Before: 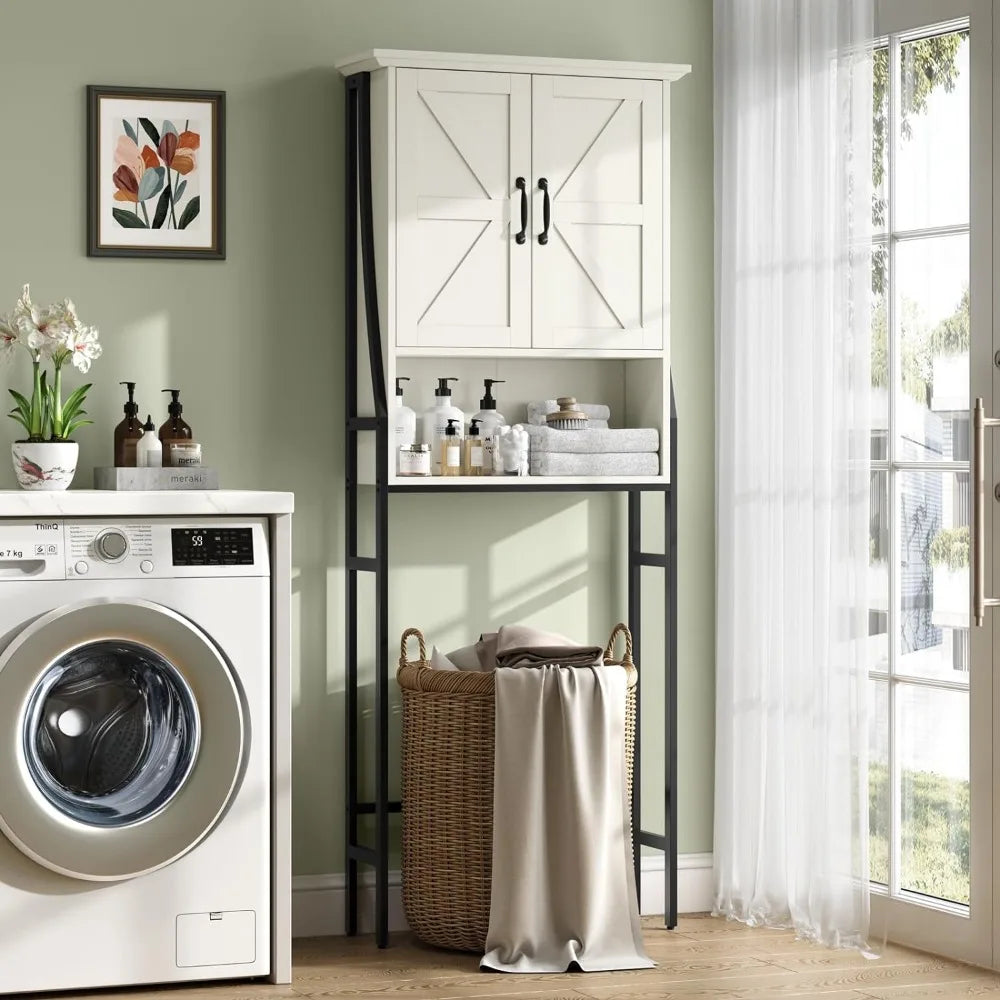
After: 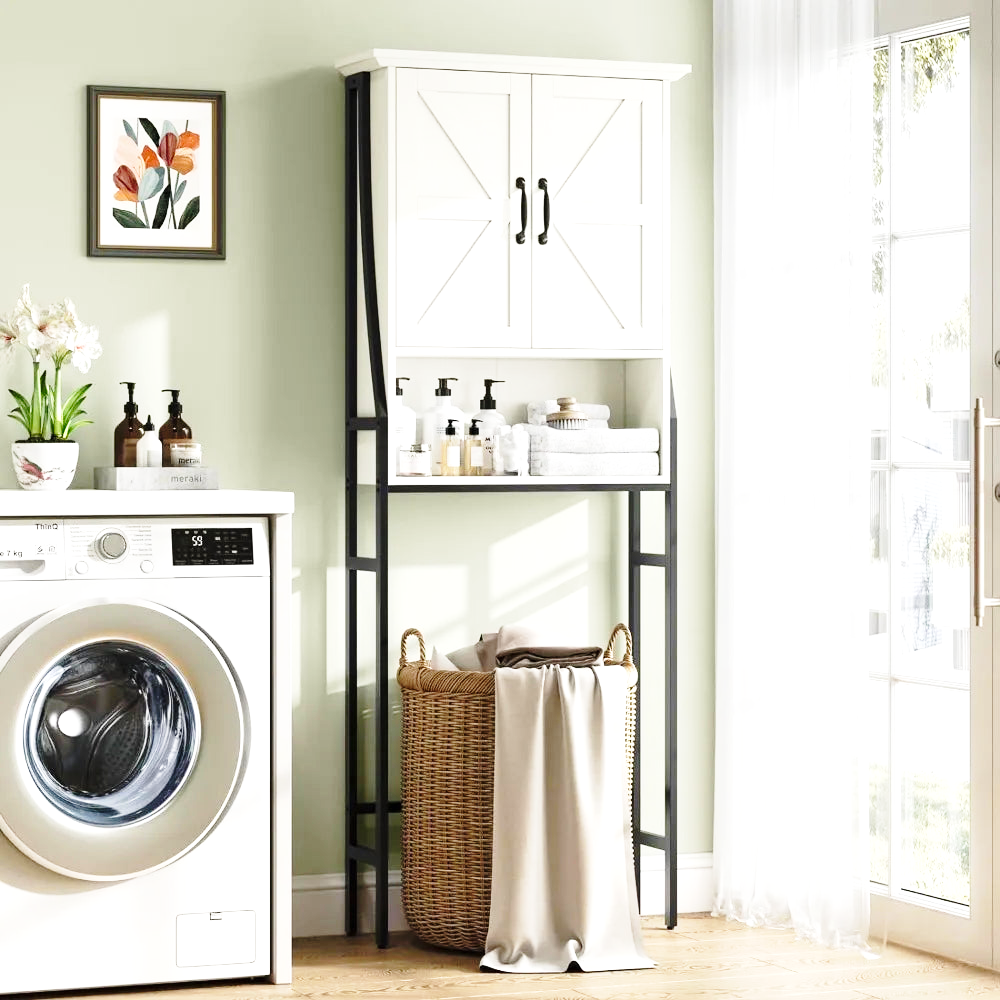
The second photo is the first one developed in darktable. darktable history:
base curve: curves: ch0 [(0, 0) (0.028, 0.03) (0.121, 0.232) (0.46, 0.748) (0.859, 0.968) (1, 1)], preserve colors none
exposure: black level correction 0, exposure 0.499 EV, compensate highlight preservation false
